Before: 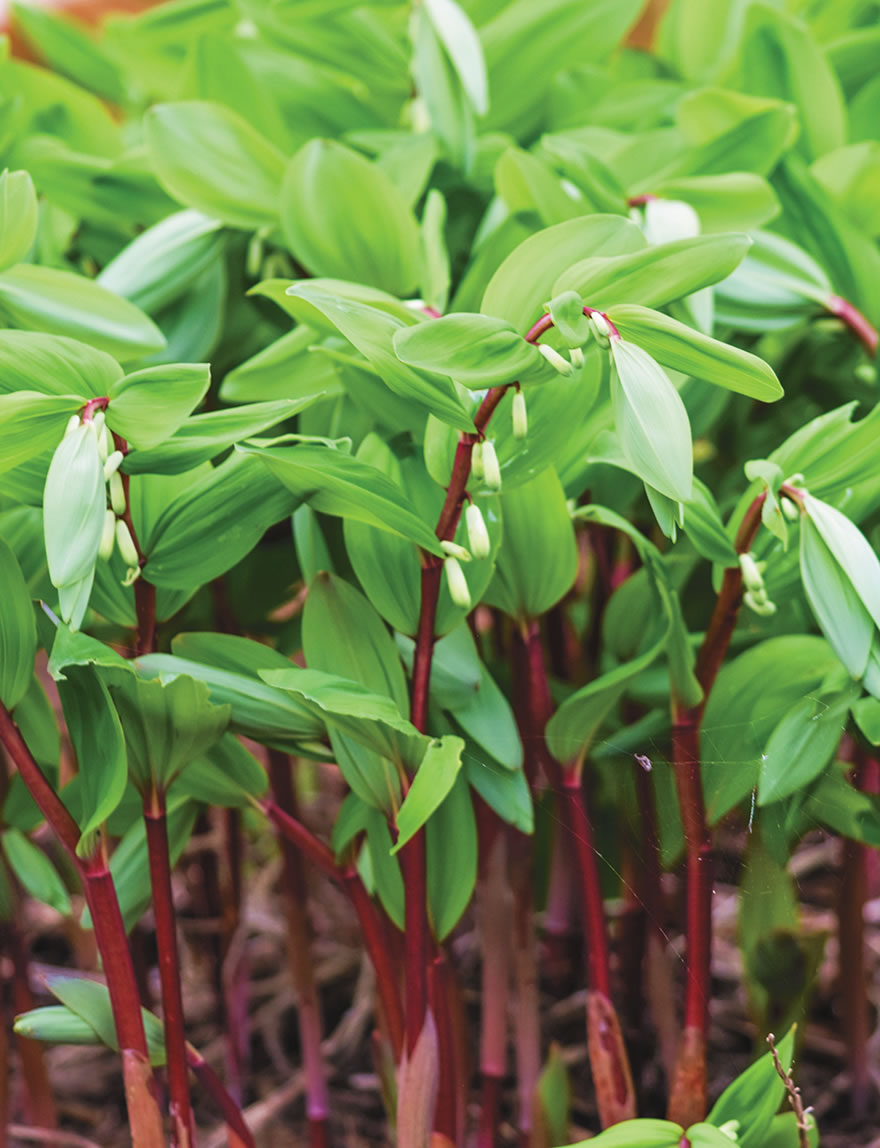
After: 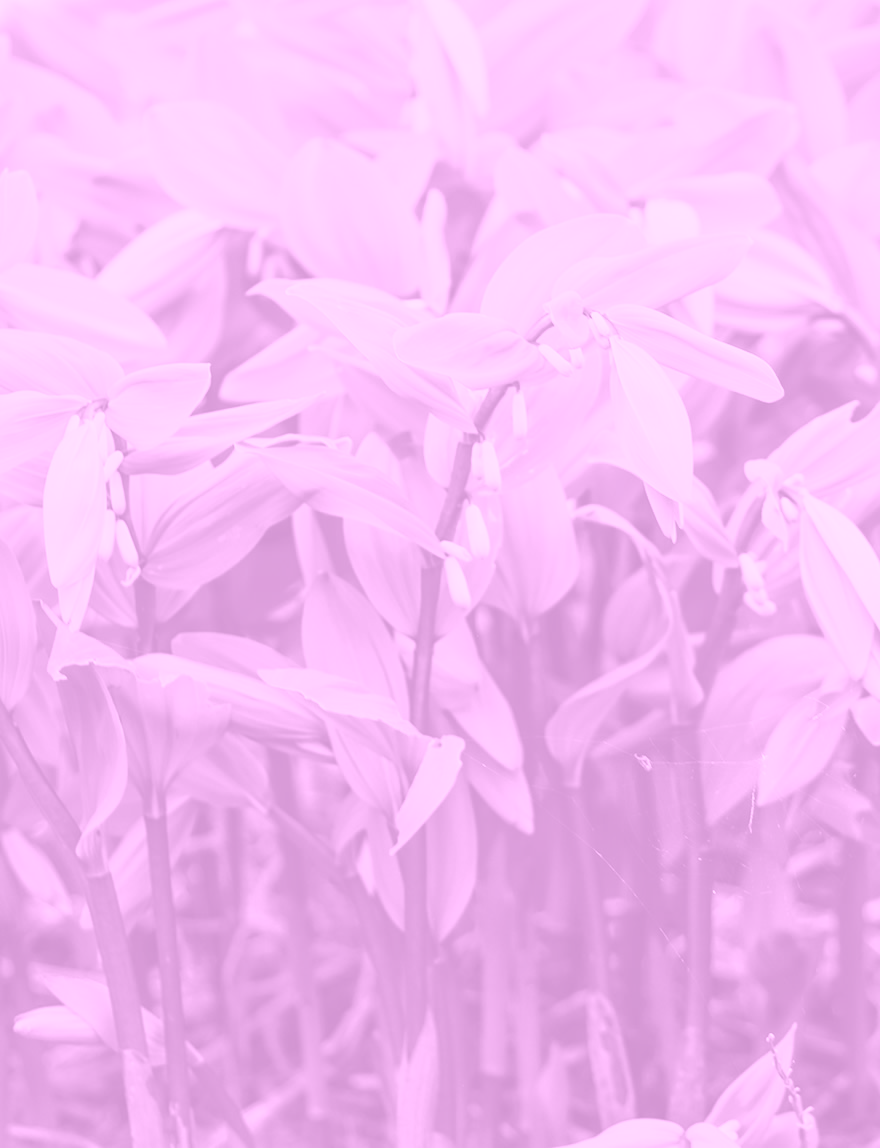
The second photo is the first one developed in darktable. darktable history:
contrast brightness saturation: contrast 0.1, saturation -0.36
colorize: hue 331.2°, saturation 69%, source mix 30.28%, lightness 69.02%, version 1
